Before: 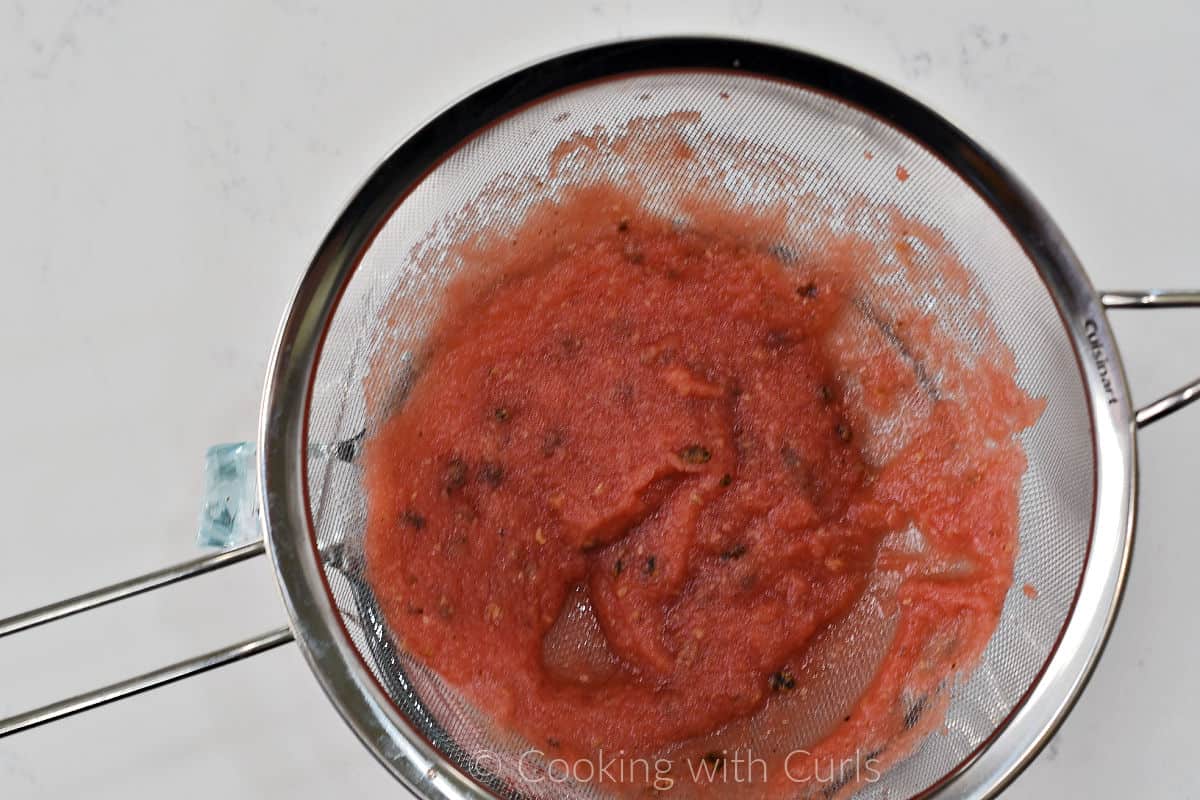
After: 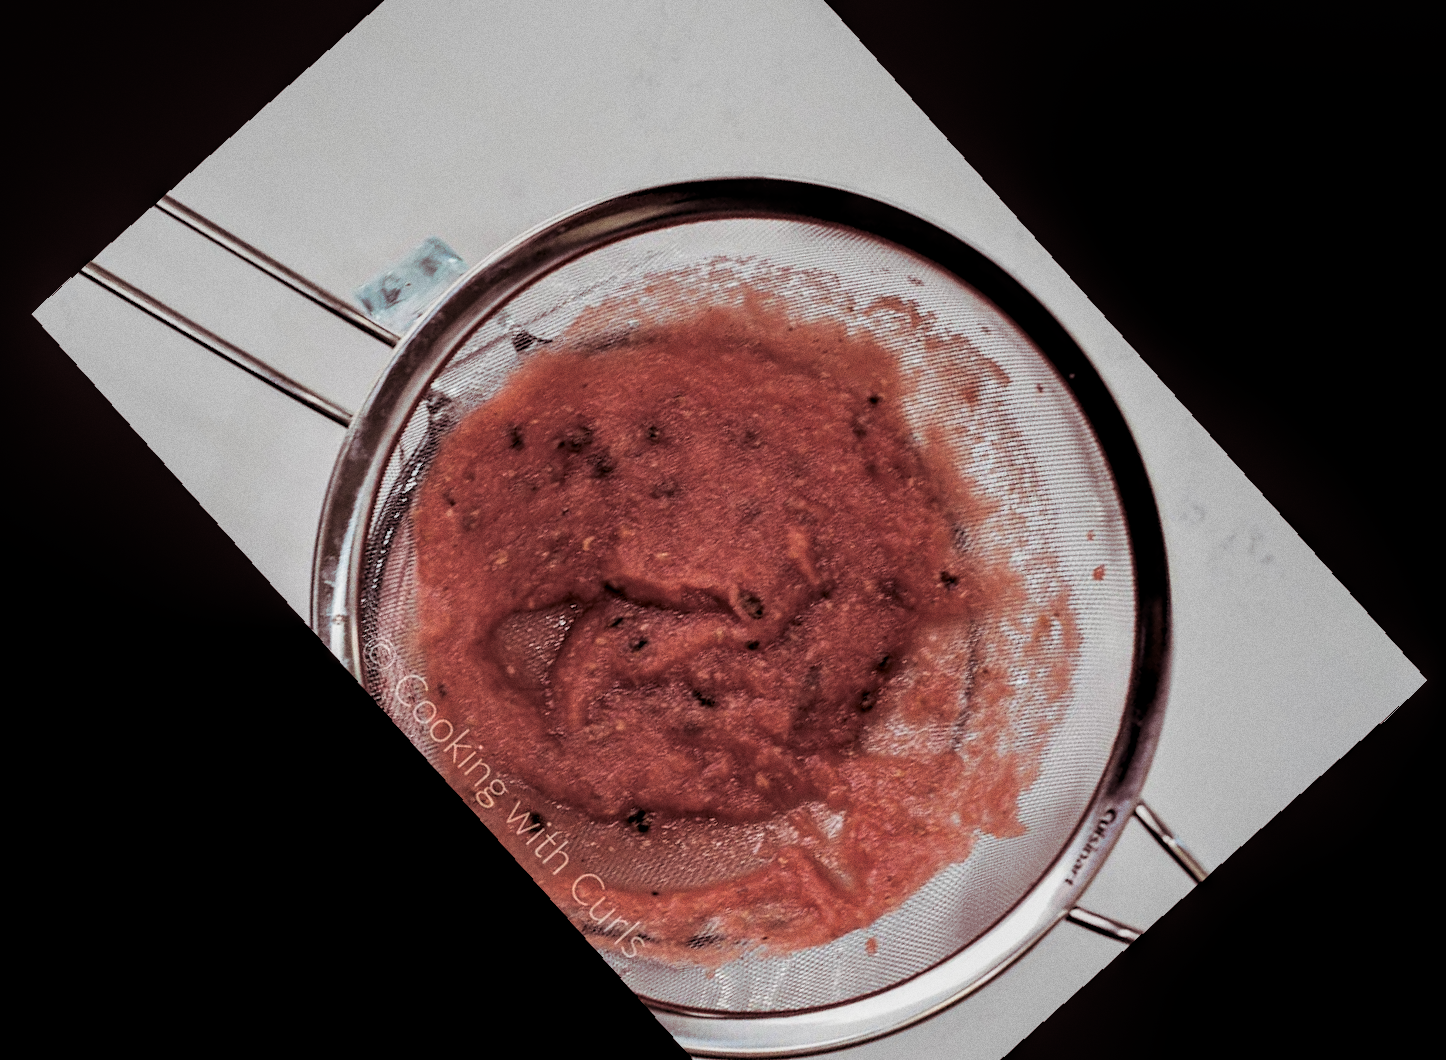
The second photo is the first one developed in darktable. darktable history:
filmic rgb: black relative exposure -7.65 EV, white relative exposure 4.56 EV, hardness 3.61, contrast 1.05
split-toning: shadows › saturation 0.41, highlights › saturation 0, compress 33.55%
local contrast: detail 150%
crop and rotate: angle -46.26°, top 16.234%, right 0.912%, bottom 11.704%
grain: coarseness 0.09 ISO
rotate and perspective: rotation 2.17°, automatic cropping off
